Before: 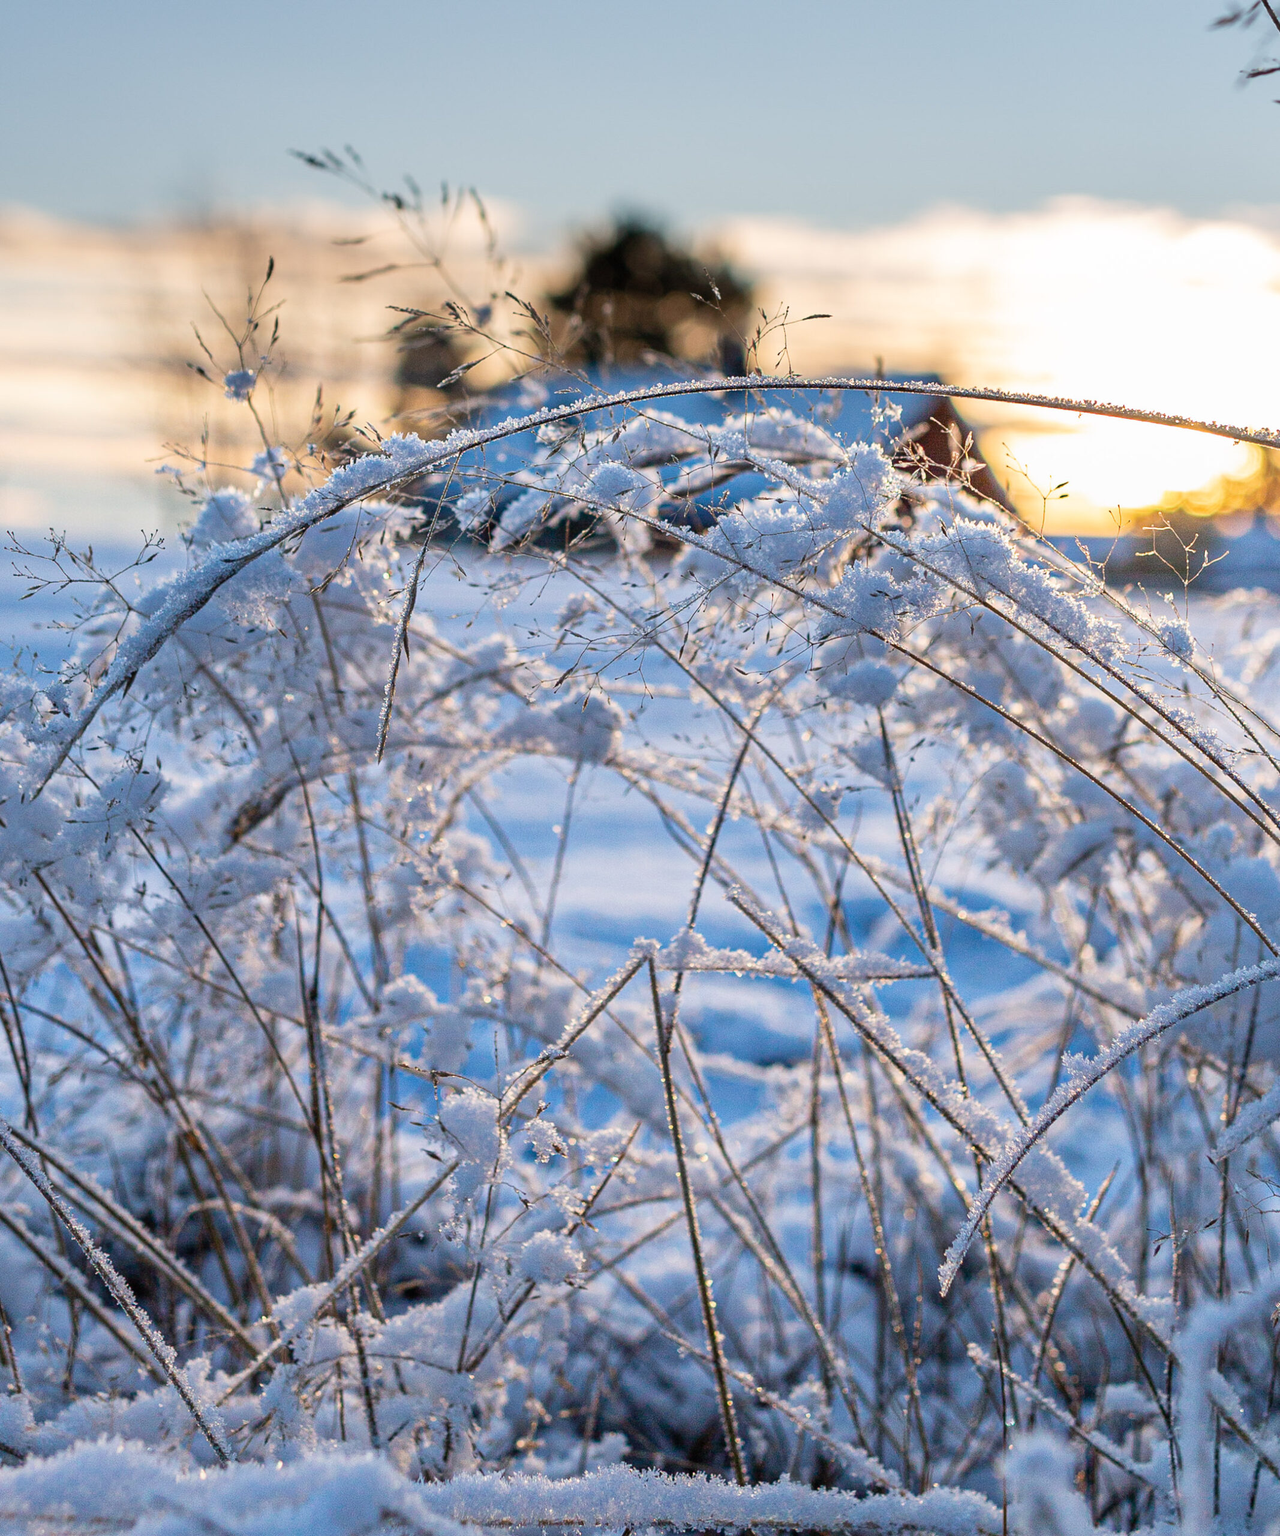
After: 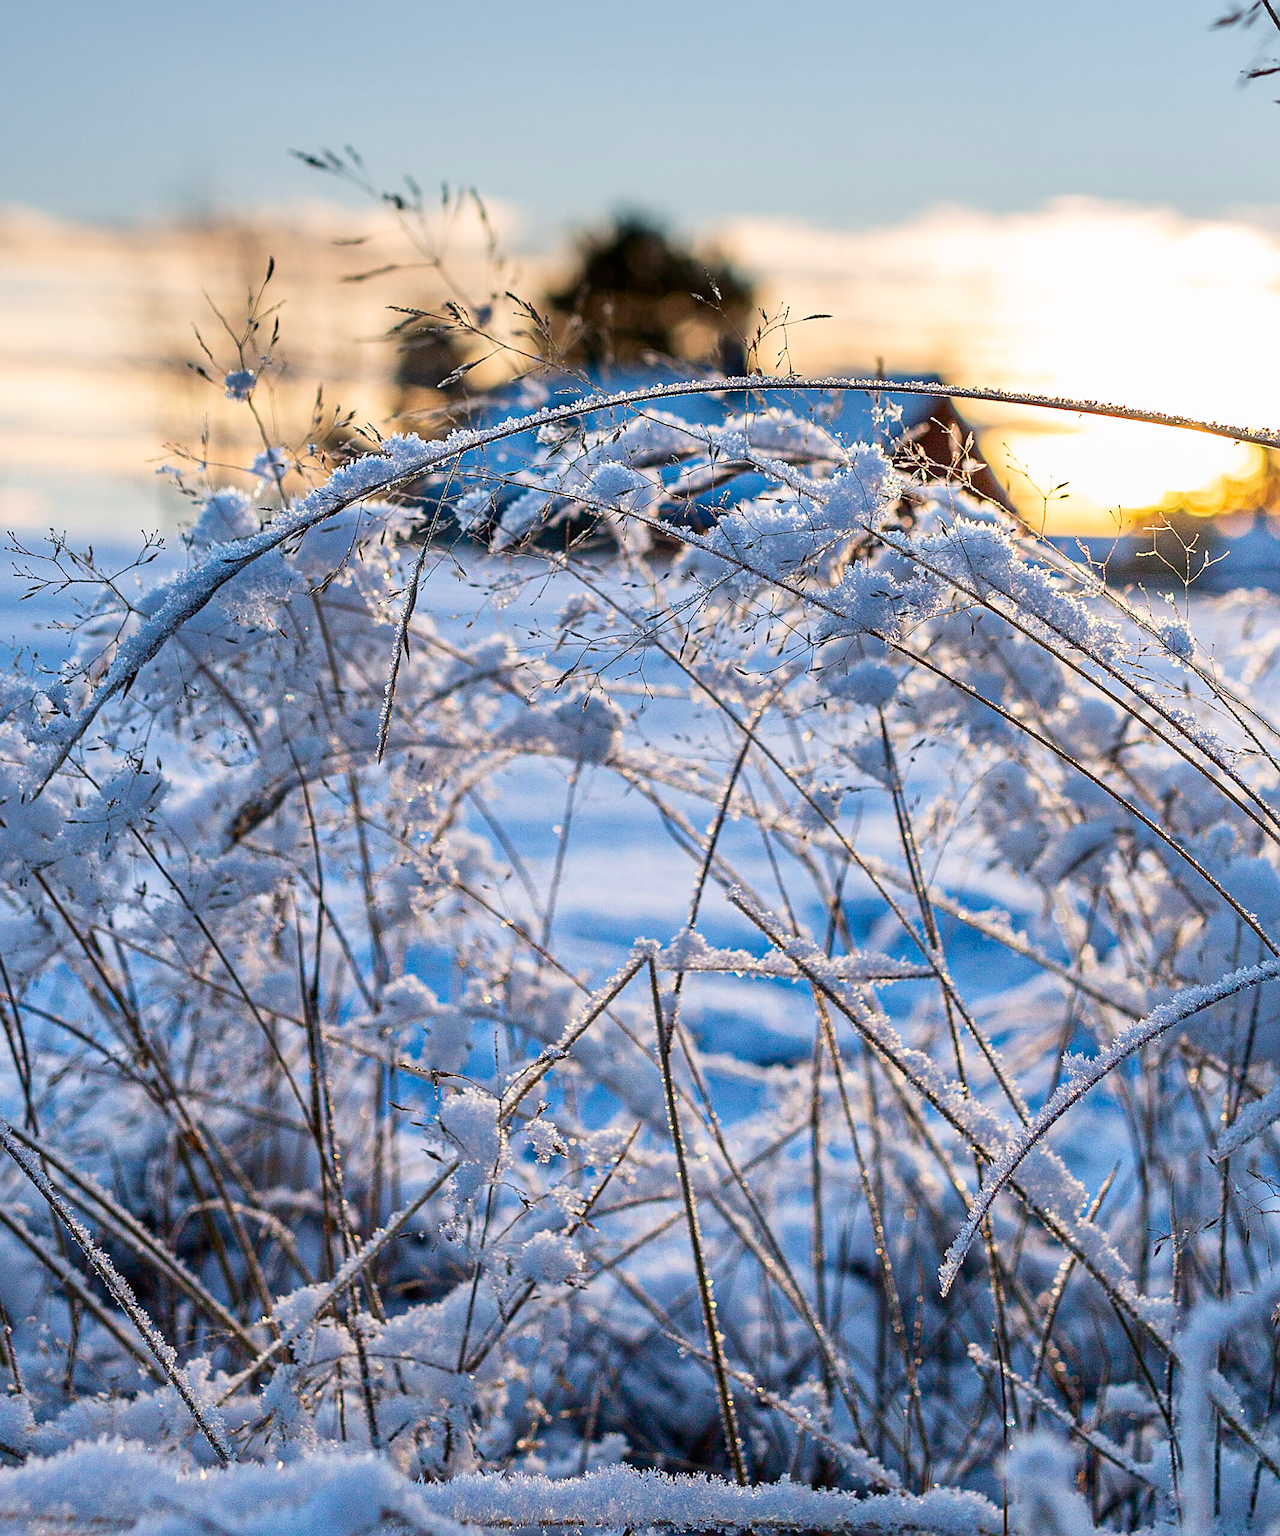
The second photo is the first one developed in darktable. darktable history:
sharpen: on, module defaults
contrast brightness saturation: contrast 0.13, brightness -0.05, saturation 0.16
